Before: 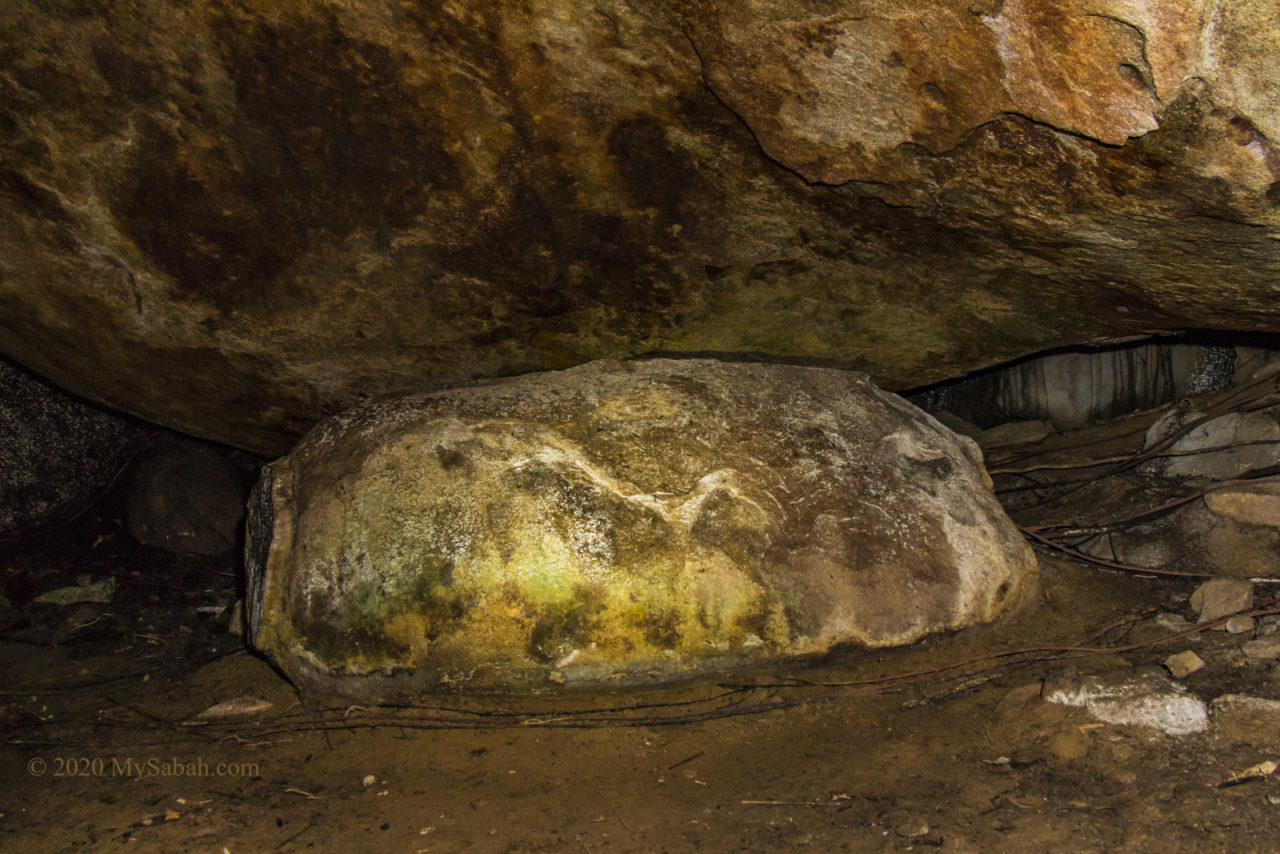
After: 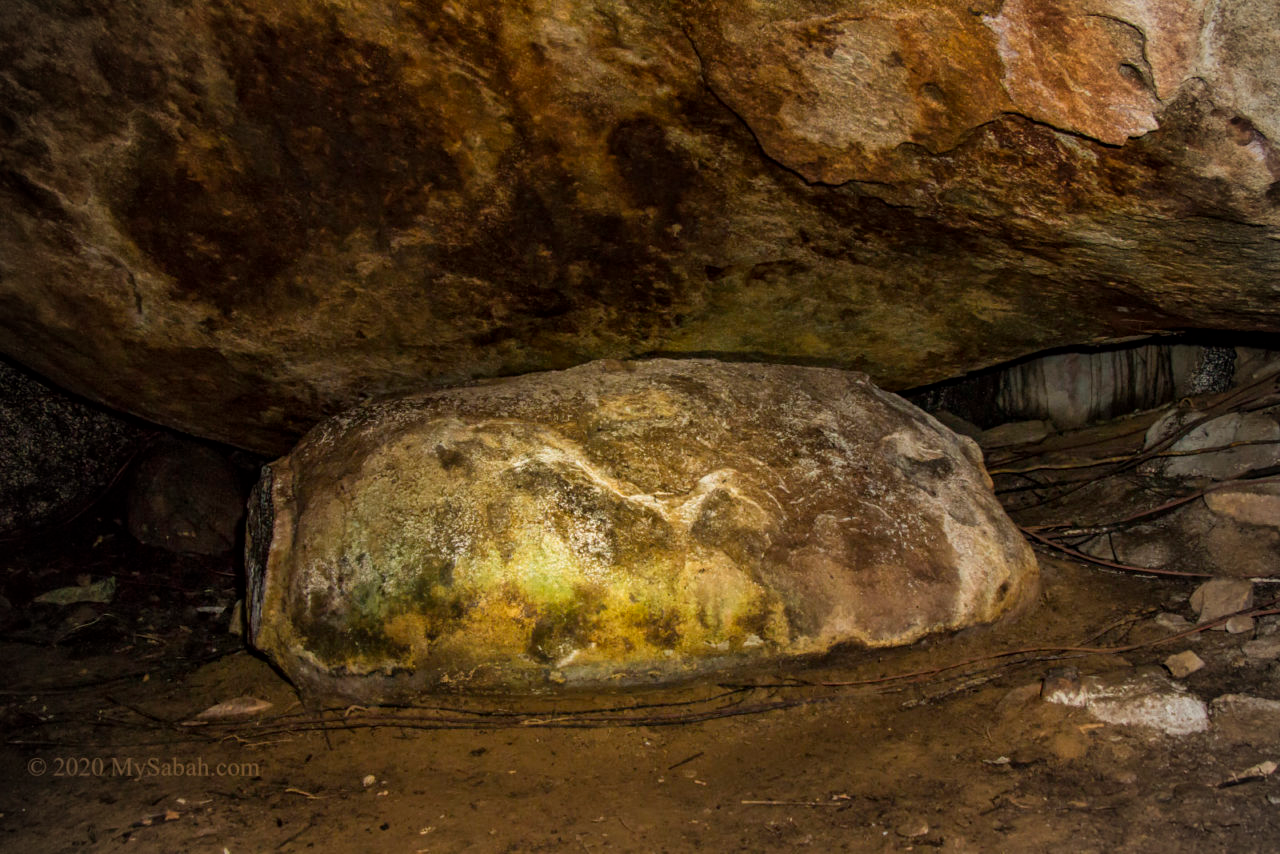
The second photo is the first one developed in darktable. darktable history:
vignetting: unbound false
local contrast: mode bilateral grid, contrast 10, coarseness 25, detail 115%, midtone range 0.2
